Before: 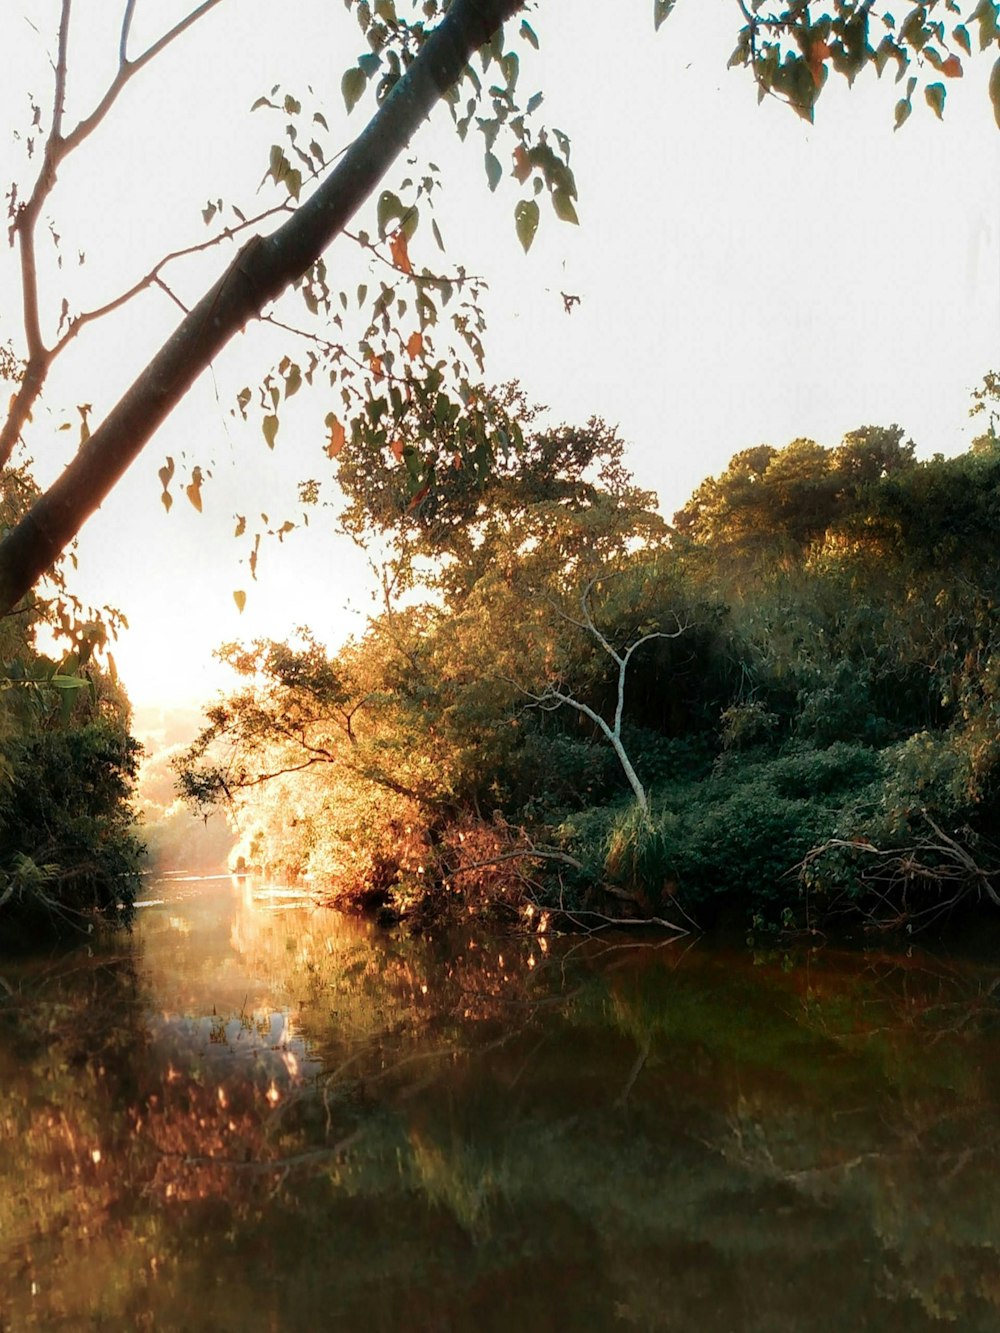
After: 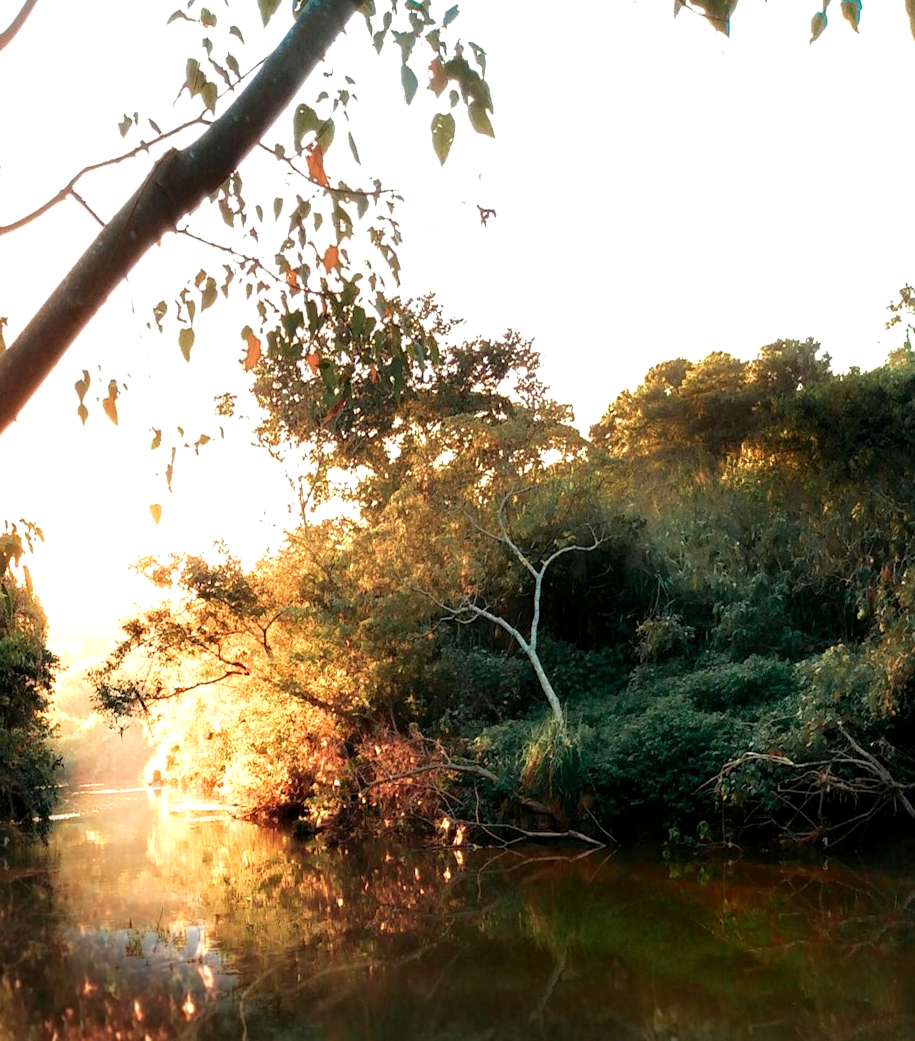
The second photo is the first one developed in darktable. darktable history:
exposure: black level correction 0.001, exposure 0.499 EV, compensate exposure bias true, compensate highlight preservation false
crop: left 8.492%, top 6.548%, bottom 15.283%
tone equalizer: -8 EV -0.555 EV
